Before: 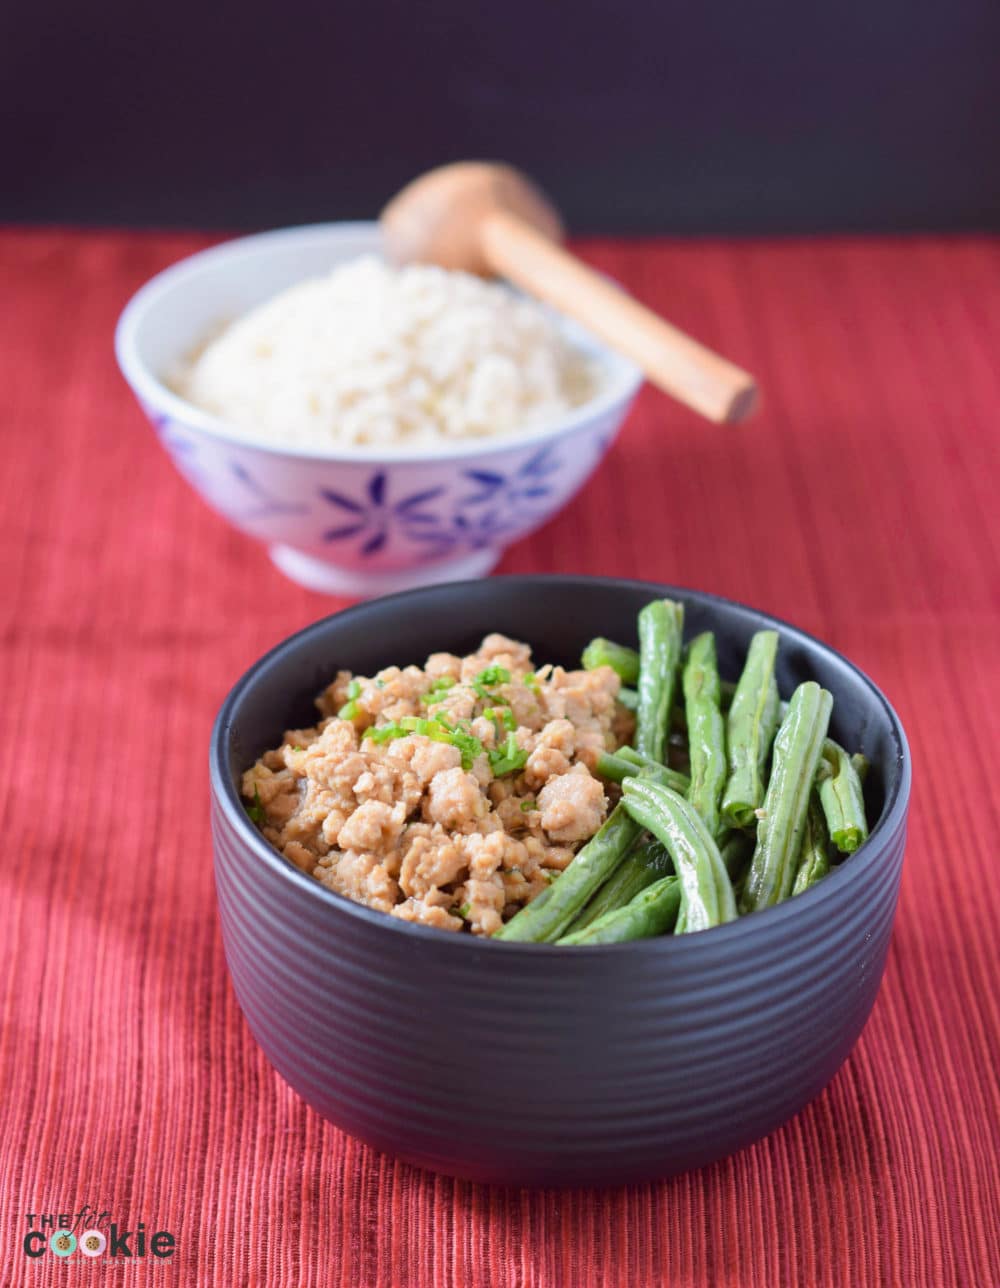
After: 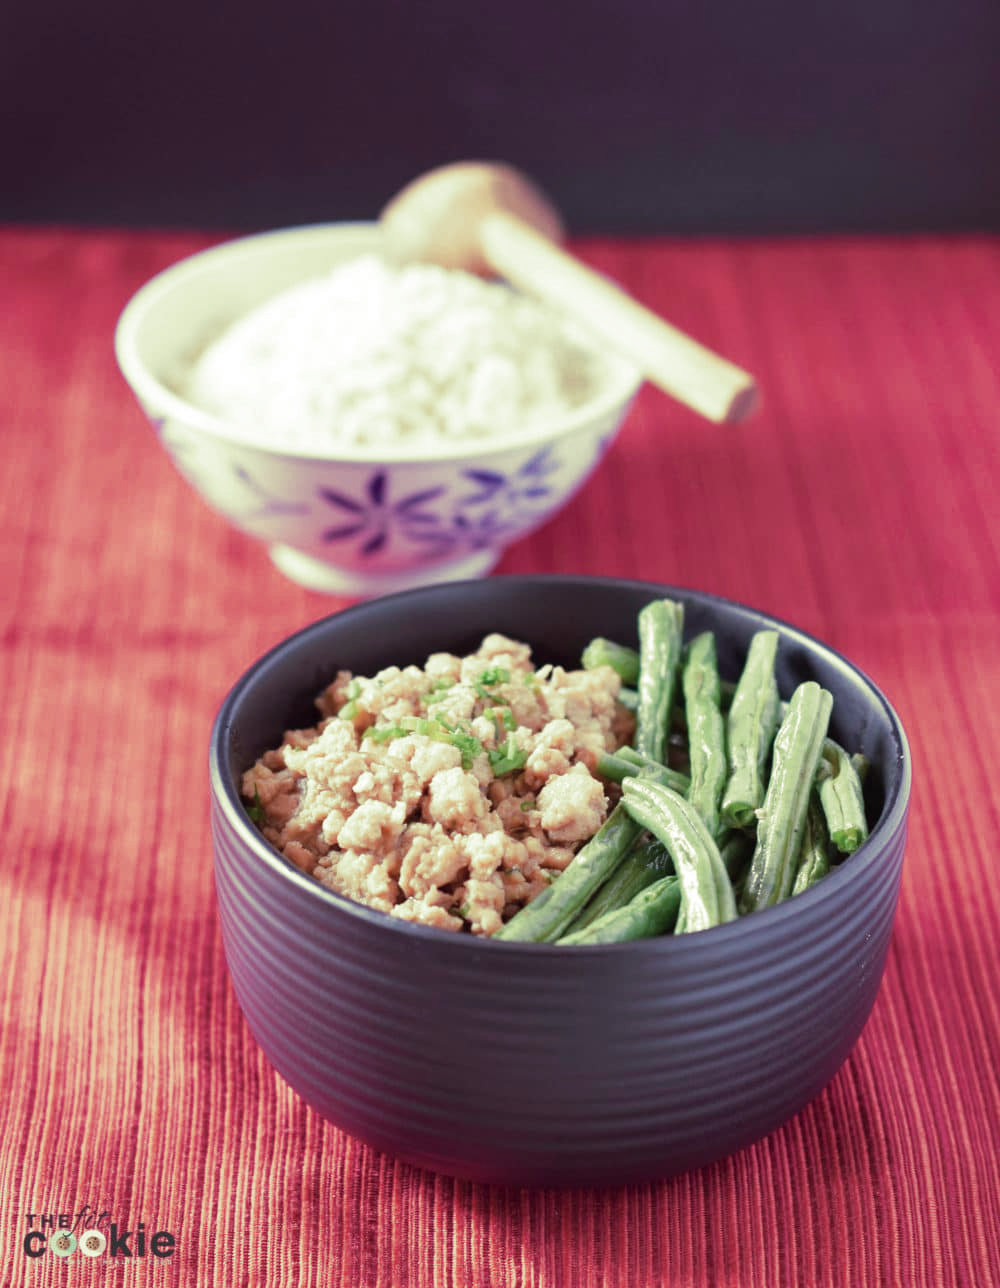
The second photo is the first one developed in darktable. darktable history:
color contrast: blue-yellow contrast 0.7
white balance: red 1.05, blue 1.072
split-toning: shadows › hue 290.82°, shadows › saturation 0.34, highlights › saturation 0.38, balance 0, compress 50%
